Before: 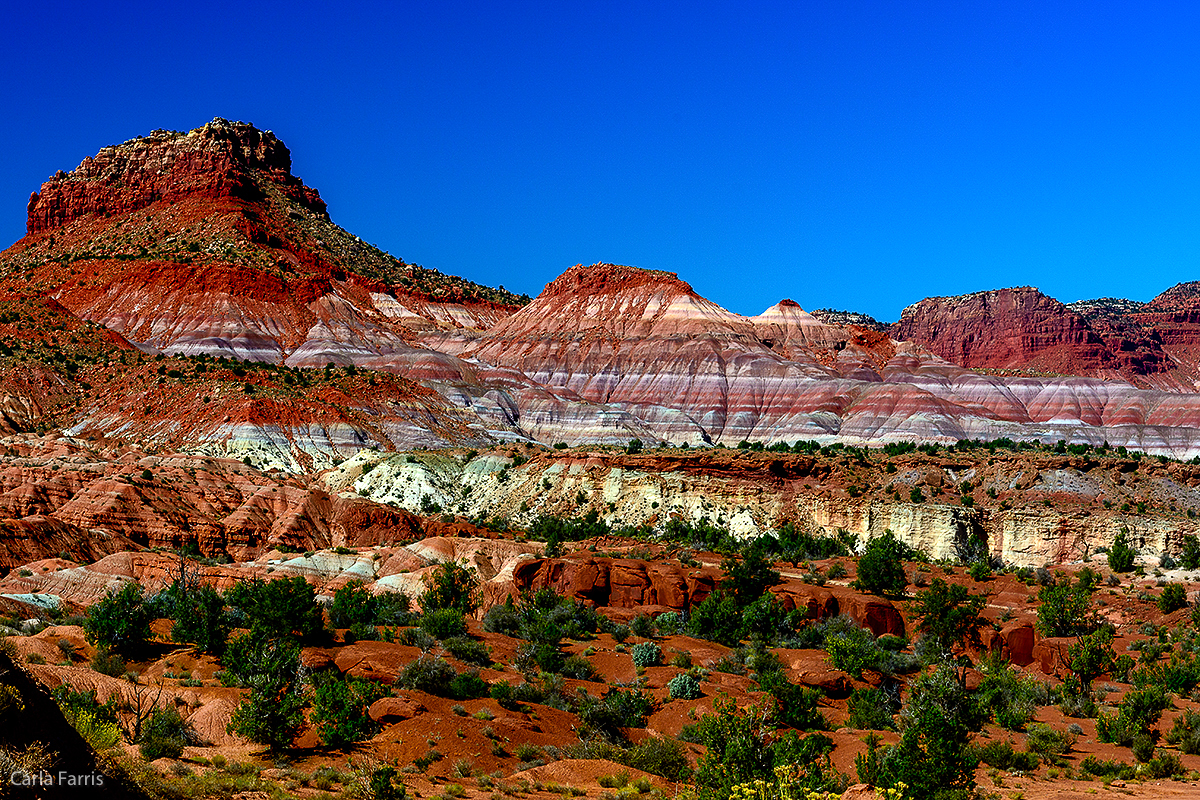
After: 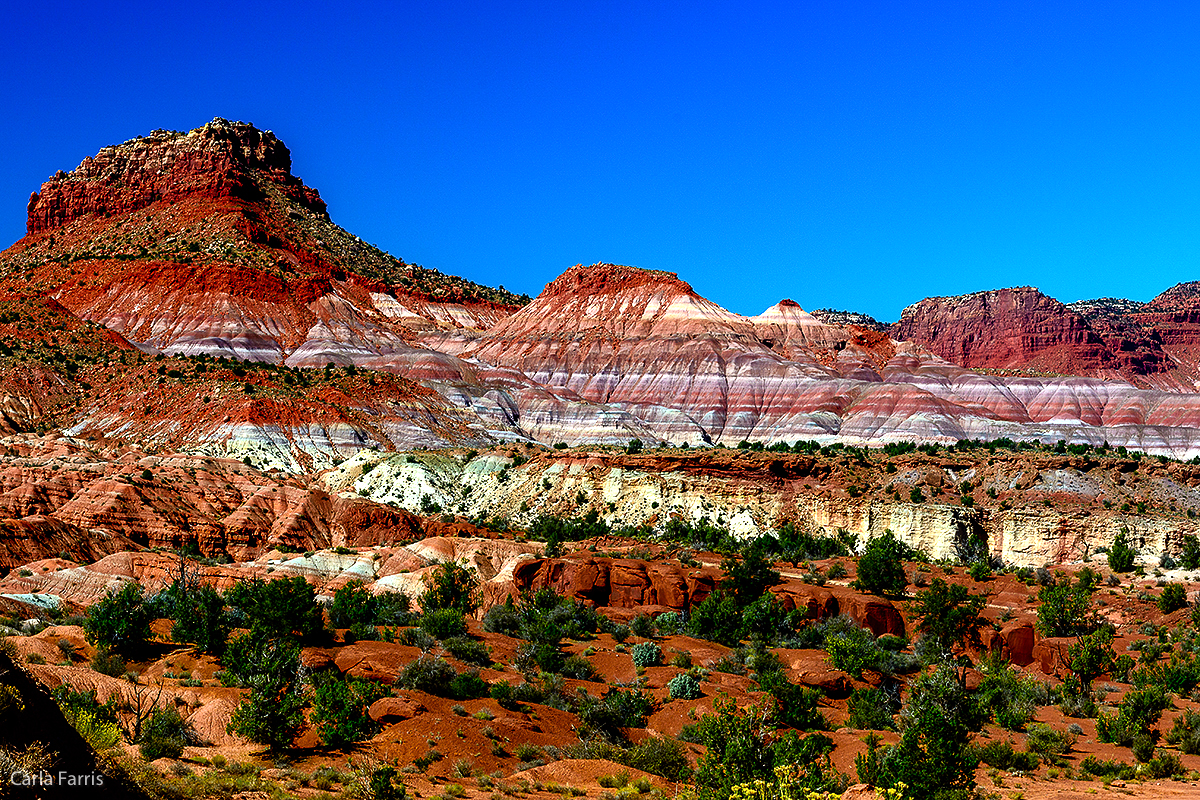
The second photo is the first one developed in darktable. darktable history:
tone equalizer: -8 EV -0.419 EV, -7 EV -0.427 EV, -6 EV -0.315 EV, -5 EV -0.236 EV, -3 EV 0.188 EV, -2 EV 0.326 EV, -1 EV 0.411 EV, +0 EV 0.396 EV
